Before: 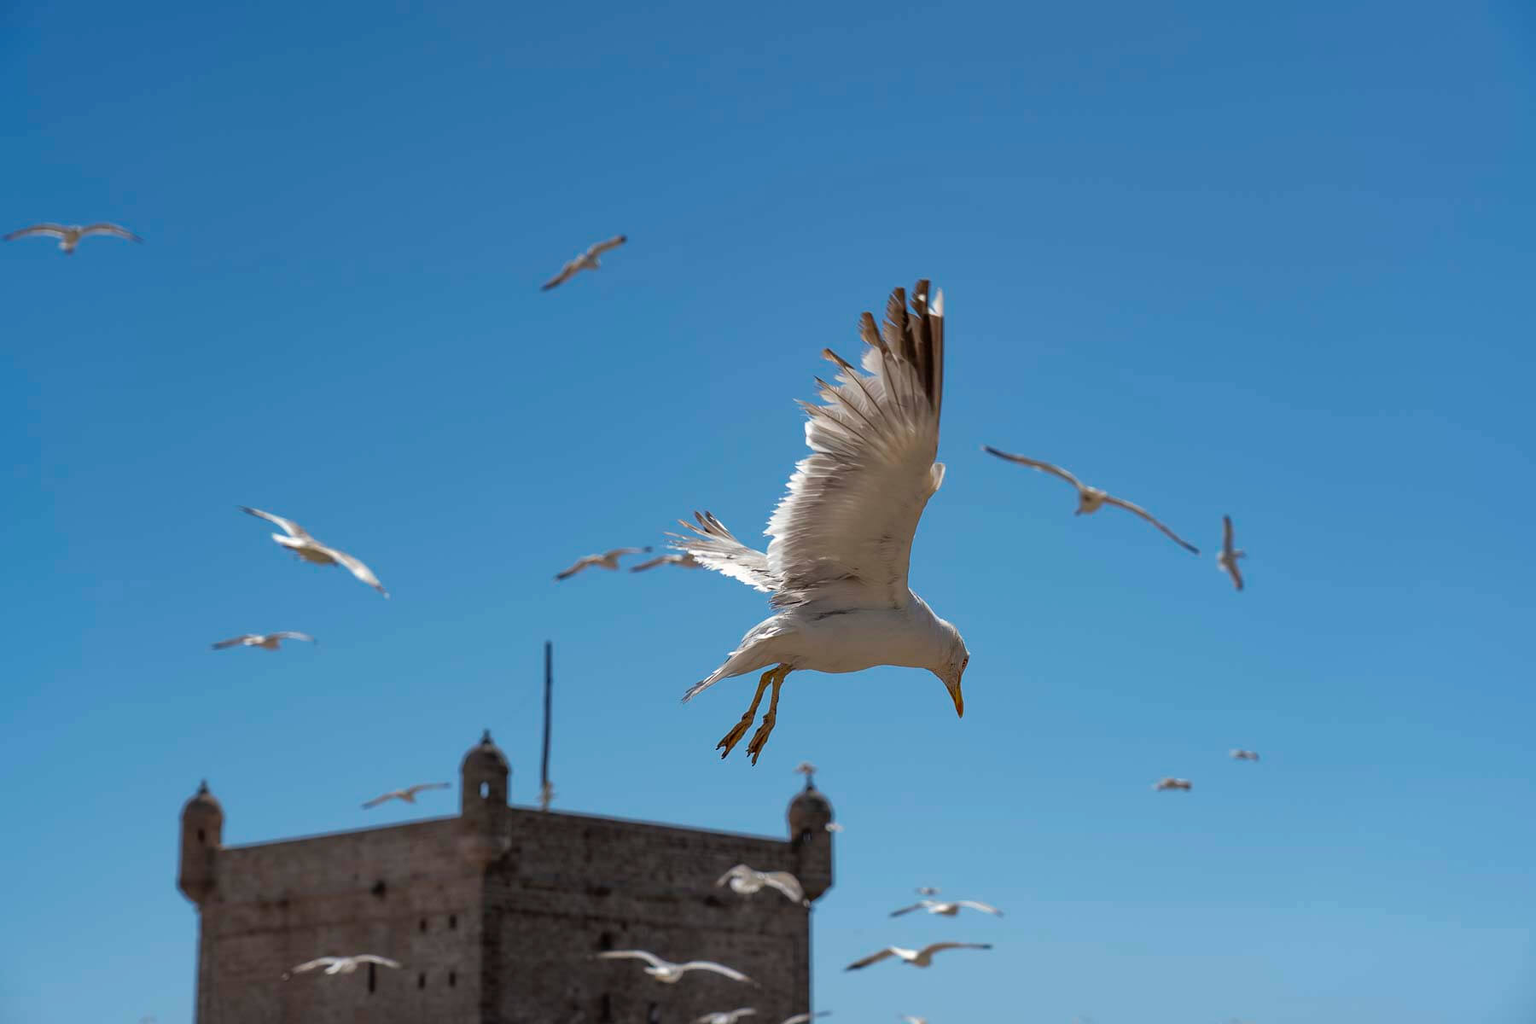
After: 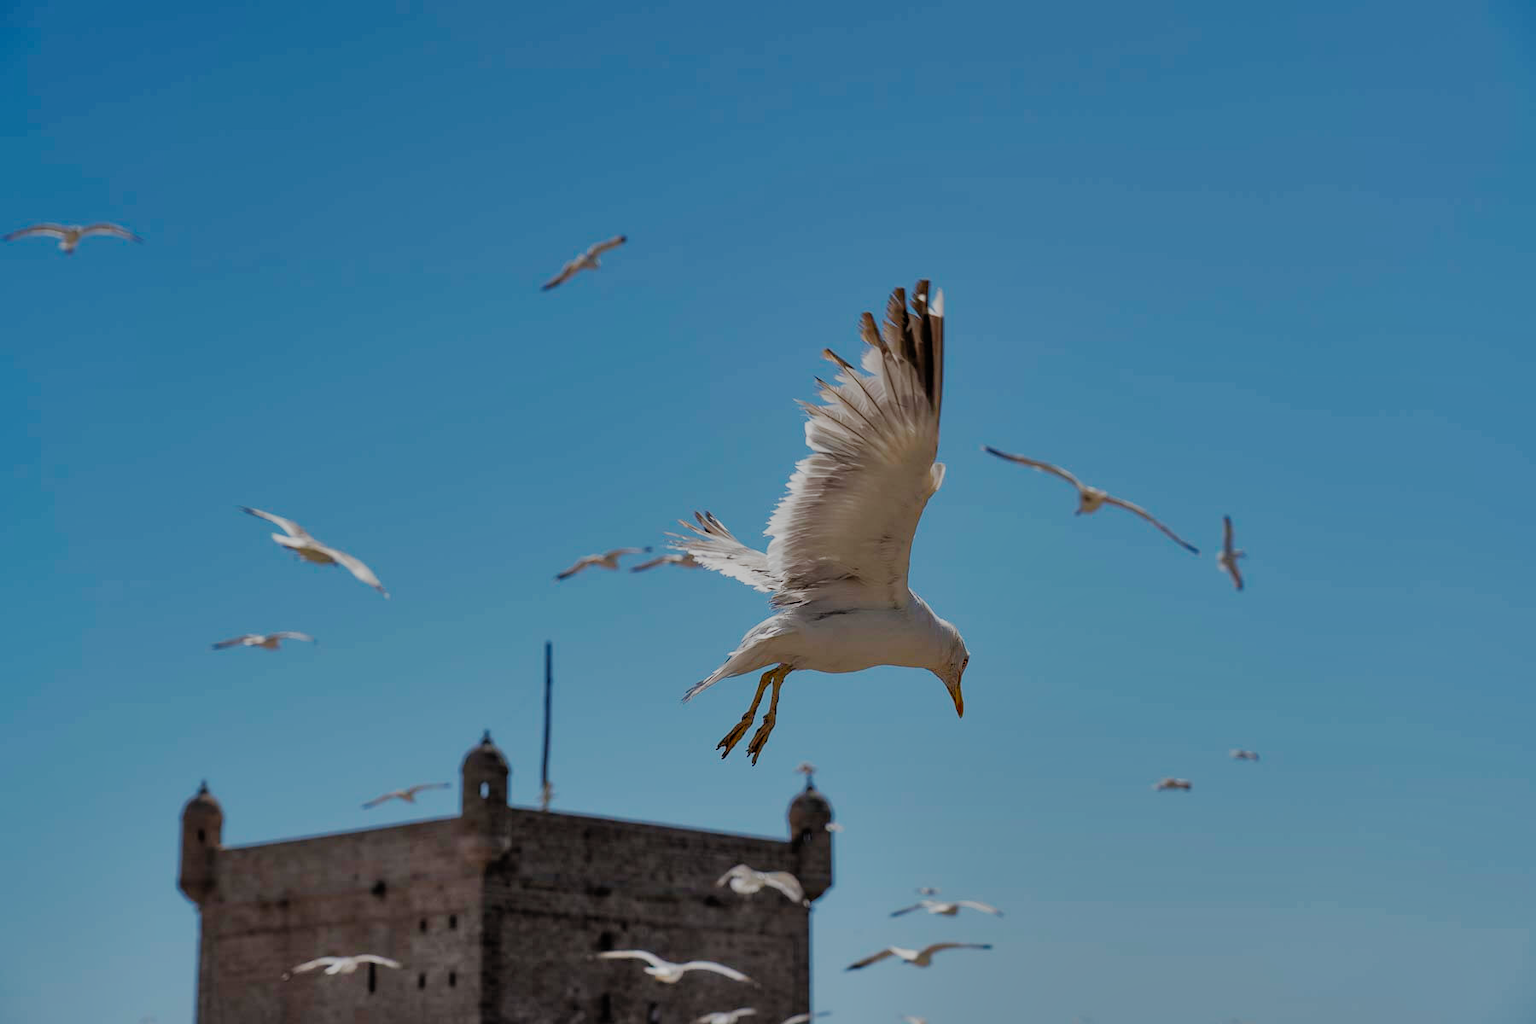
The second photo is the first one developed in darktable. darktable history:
filmic rgb: black relative exposure -7.1 EV, white relative exposure 5.37 EV, hardness 3.03, preserve chrominance no, color science v5 (2021), contrast in shadows safe, contrast in highlights safe
shadows and highlights: white point adjustment -3.53, highlights -63.59, soften with gaussian
